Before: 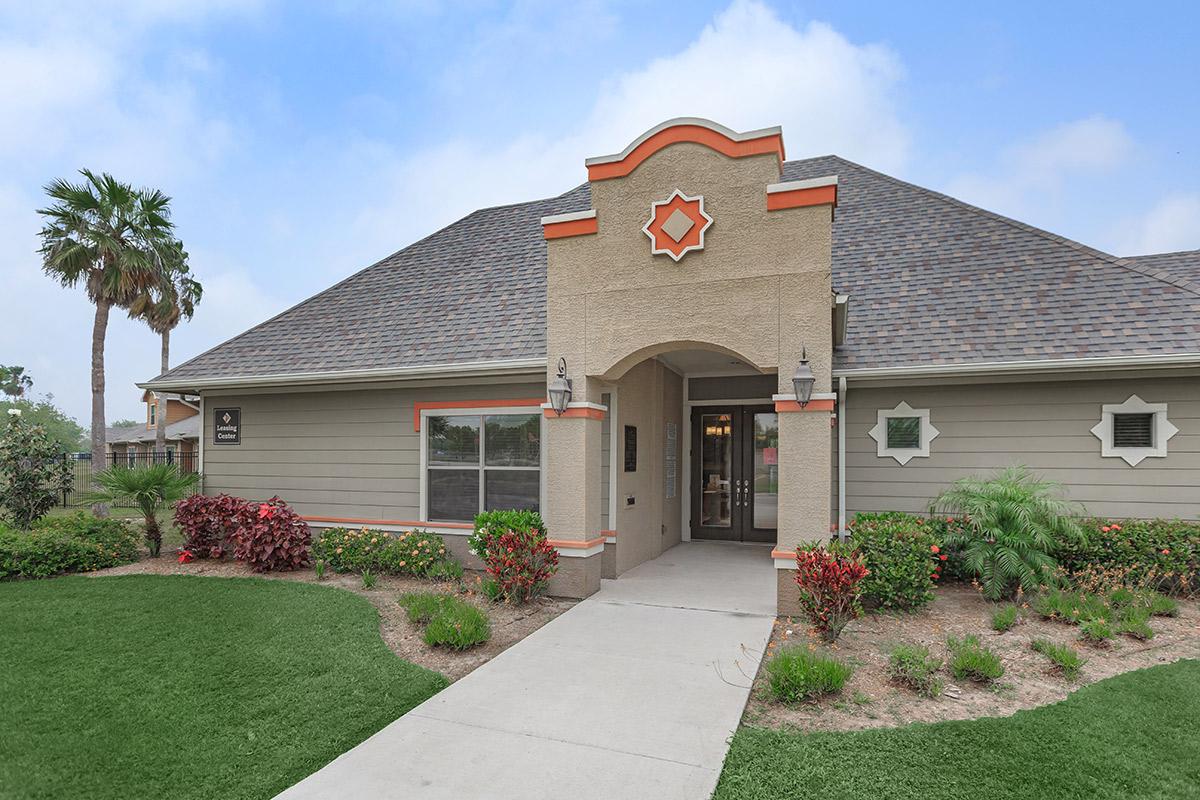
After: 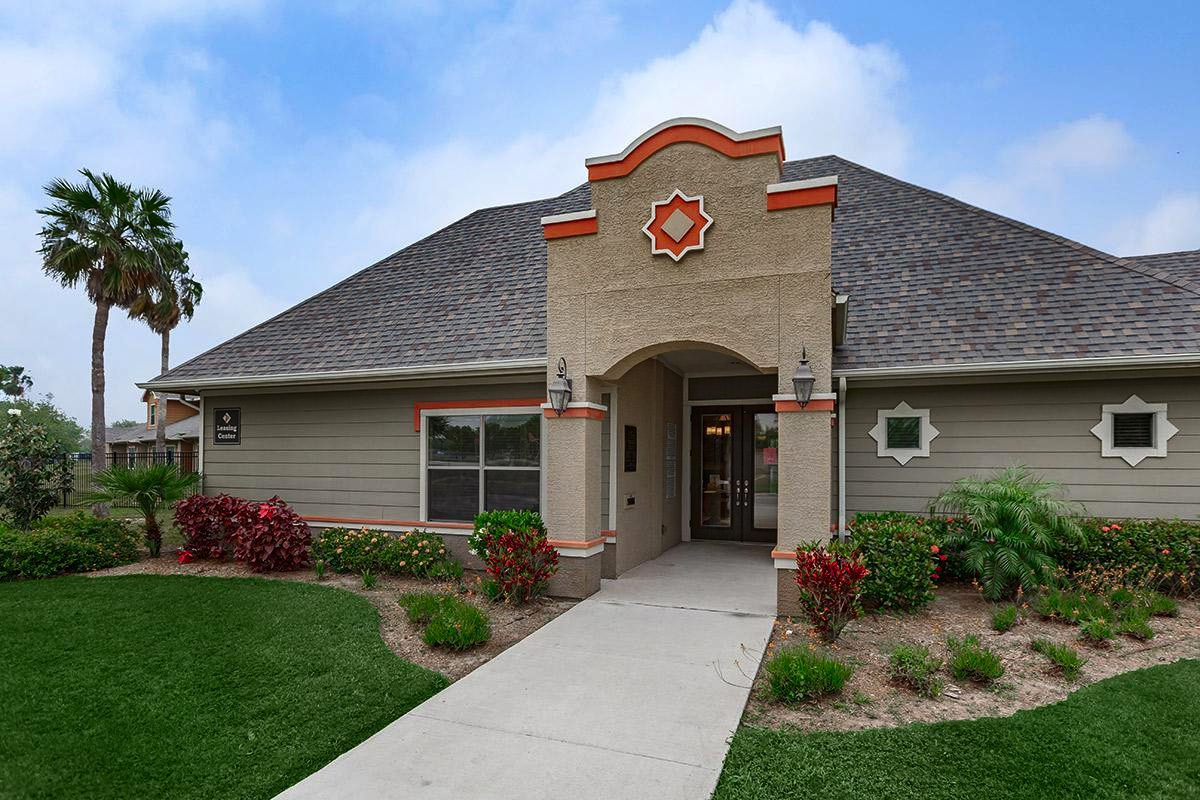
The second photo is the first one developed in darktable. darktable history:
contrast brightness saturation: contrast 0.135, brightness -0.236, saturation 0.137
